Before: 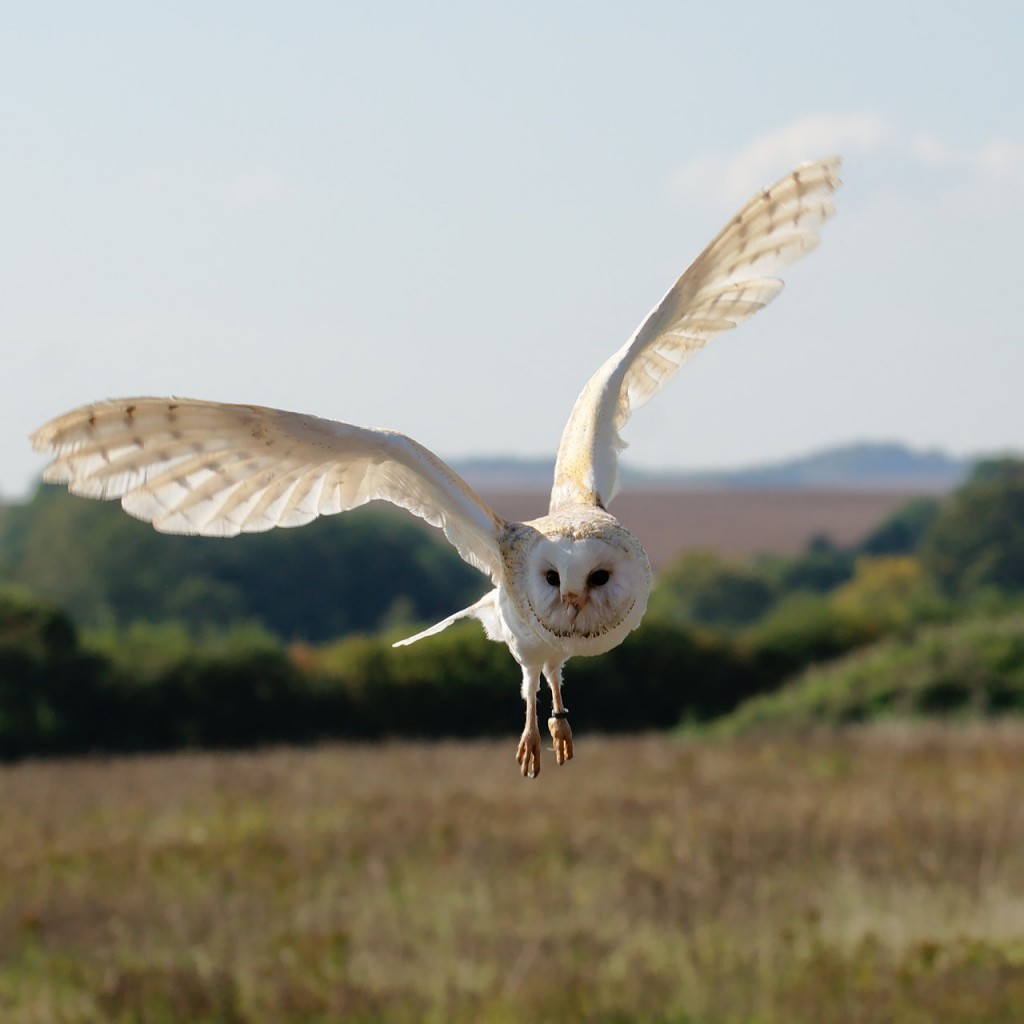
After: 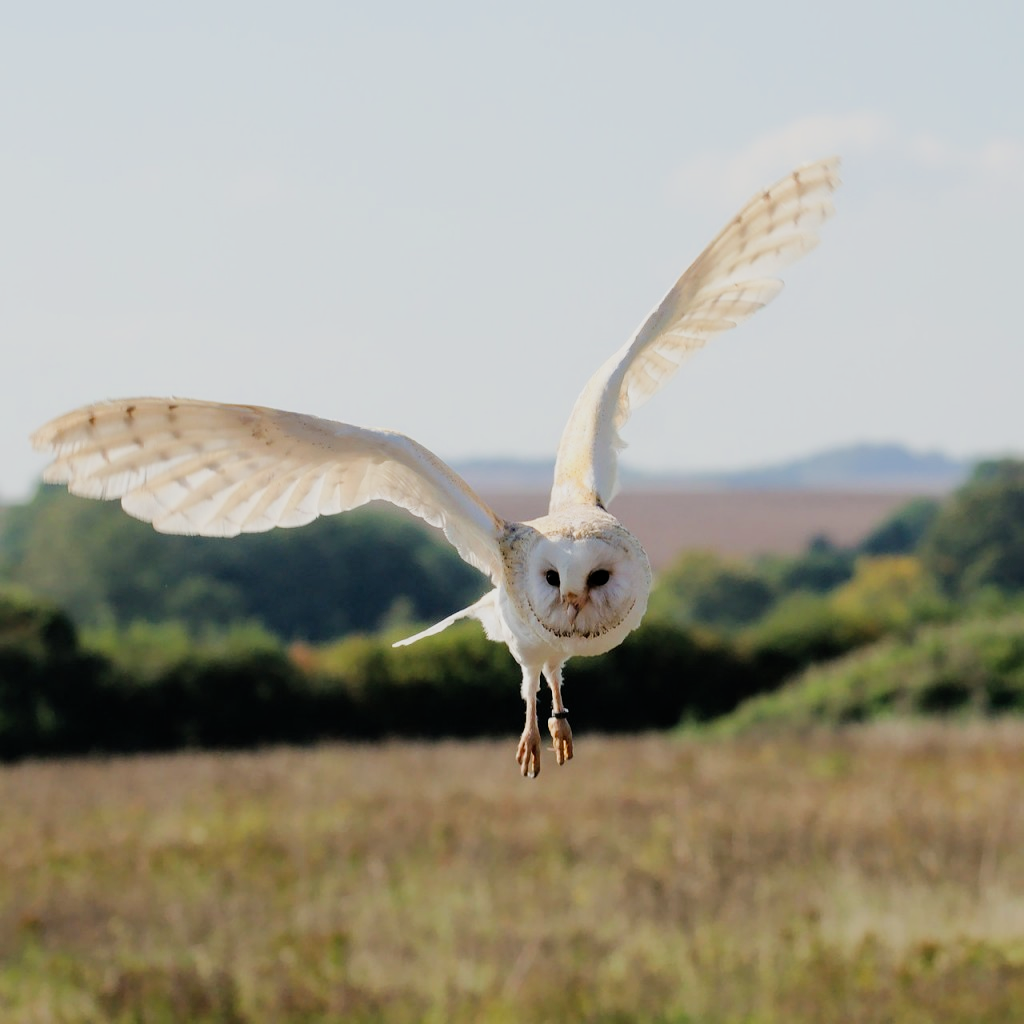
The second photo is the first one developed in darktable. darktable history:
filmic rgb: black relative exposure -8.5 EV, white relative exposure 5.54 EV, threshold 5.98 EV, hardness 3.38, contrast 1.016, enable highlight reconstruction true
exposure: exposure 0.658 EV, compensate exposure bias true, compensate highlight preservation false
